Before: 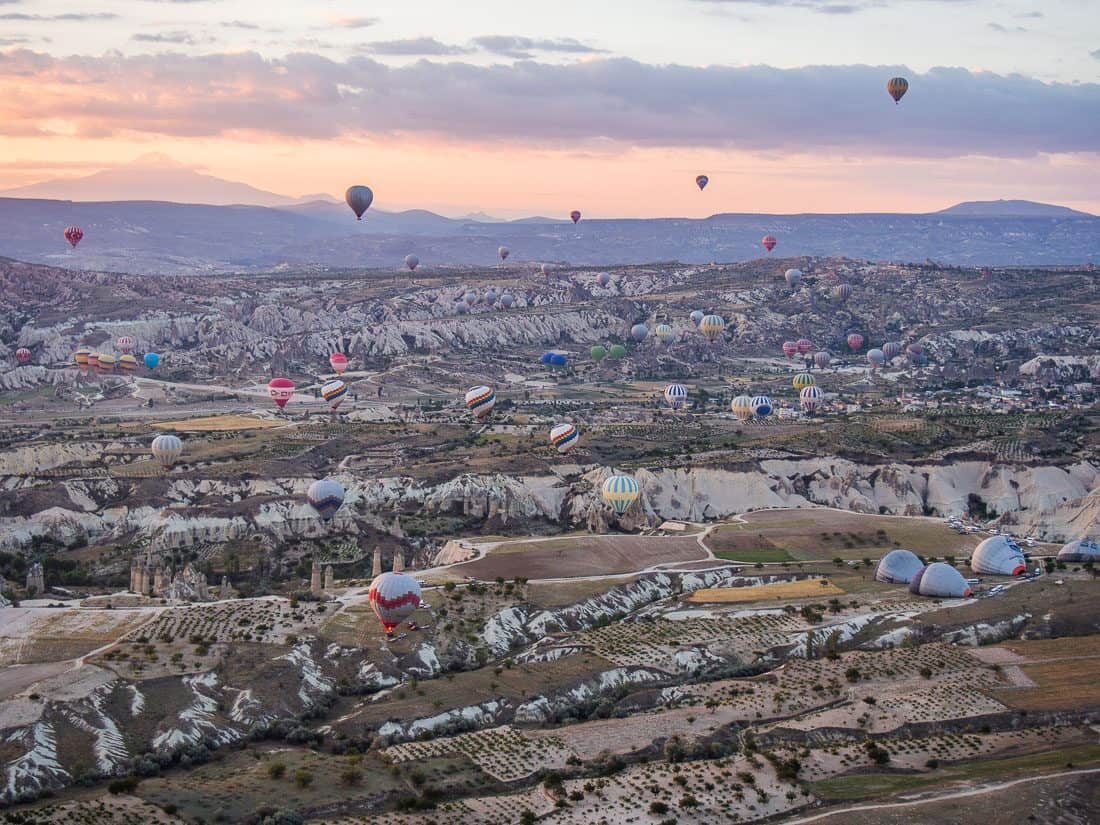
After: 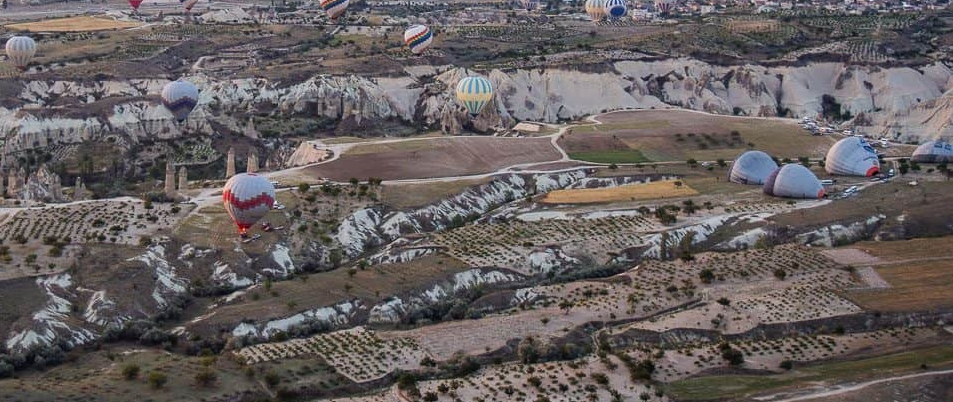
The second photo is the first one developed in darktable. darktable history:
exposure: compensate highlight preservation false
crop and rotate: left 13.307%, top 48.379%, bottom 2.806%
